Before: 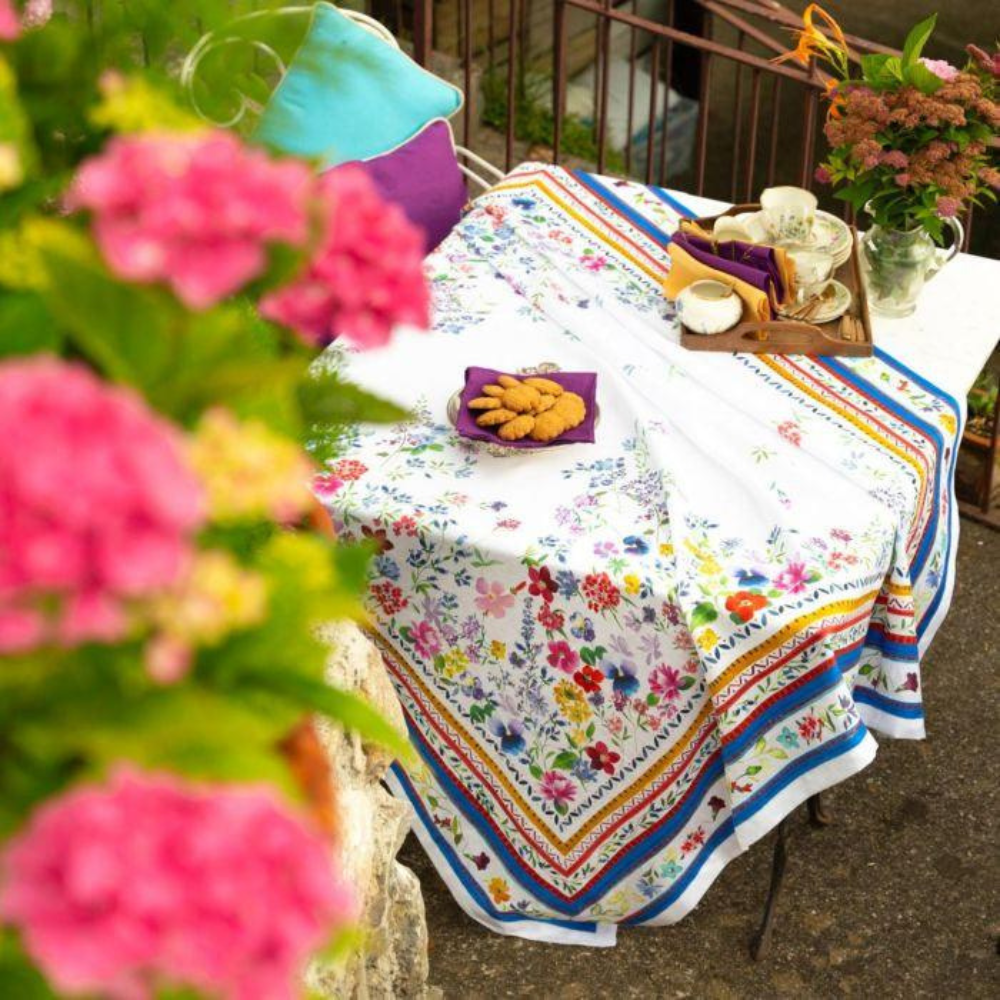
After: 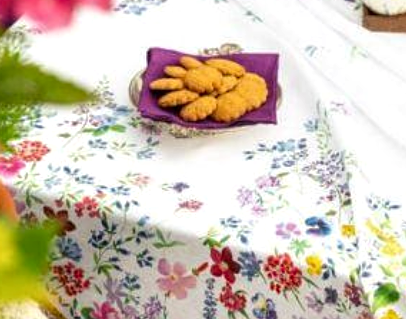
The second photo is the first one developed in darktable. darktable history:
sharpen: amount 0.201
crop: left 31.873%, top 31.908%, right 27.496%, bottom 36.163%
local contrast: detail 130%
